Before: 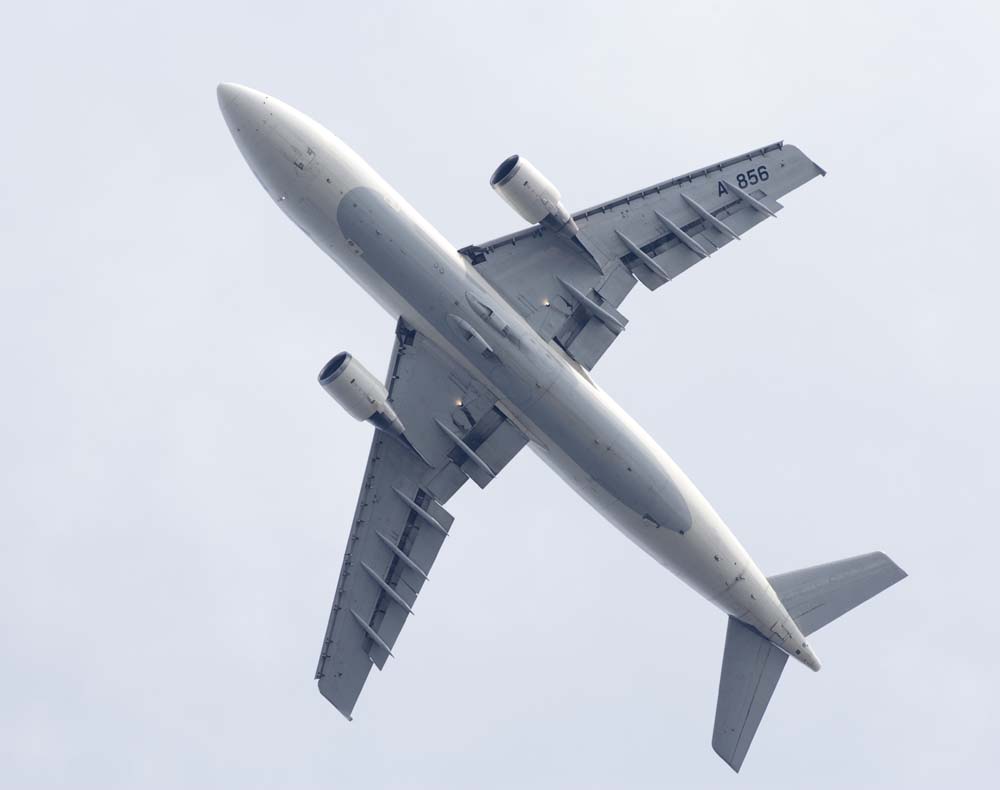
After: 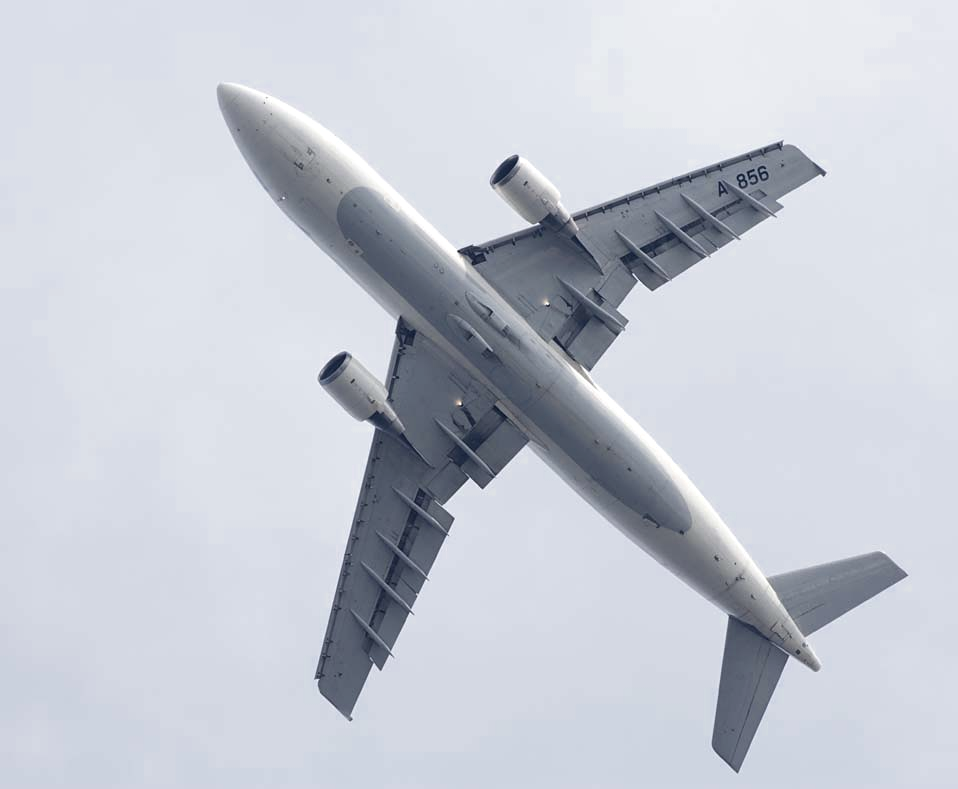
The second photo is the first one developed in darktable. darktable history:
sharpen: amount 0.201
crop: right 4.129%, bottom 0.025%
exposure: black level correction 0, exposure 0.898 EV, compensate exposure bias true, compensate highlight preservation false
color zones: curves: ch0 [(0, 0.5) (0.125, 0.4) (0.25, 0.5) (0.375, 0.4) (0.5, 0.4) (0.625, 0.35) (0.75, 0.35) (0.875, 0.5)]; ch1 [(0, 0.35) (0.125, 0.45) (0.25, 0.35) (0.375, 0.35) (0.5, 0.35) (0.625, 0.35) (0.75, 0.45) (0.875, 0.35)]; ch2 [(0, 0.6) (0.125, 0.5) (0.25, 0.5) (0.375, 0.6) (0.5, 0.6) (0.625, 0.5) (0.75, 0.5) (0.875, 0.5)]
levels: levels [0, 0.48, 0.961]
